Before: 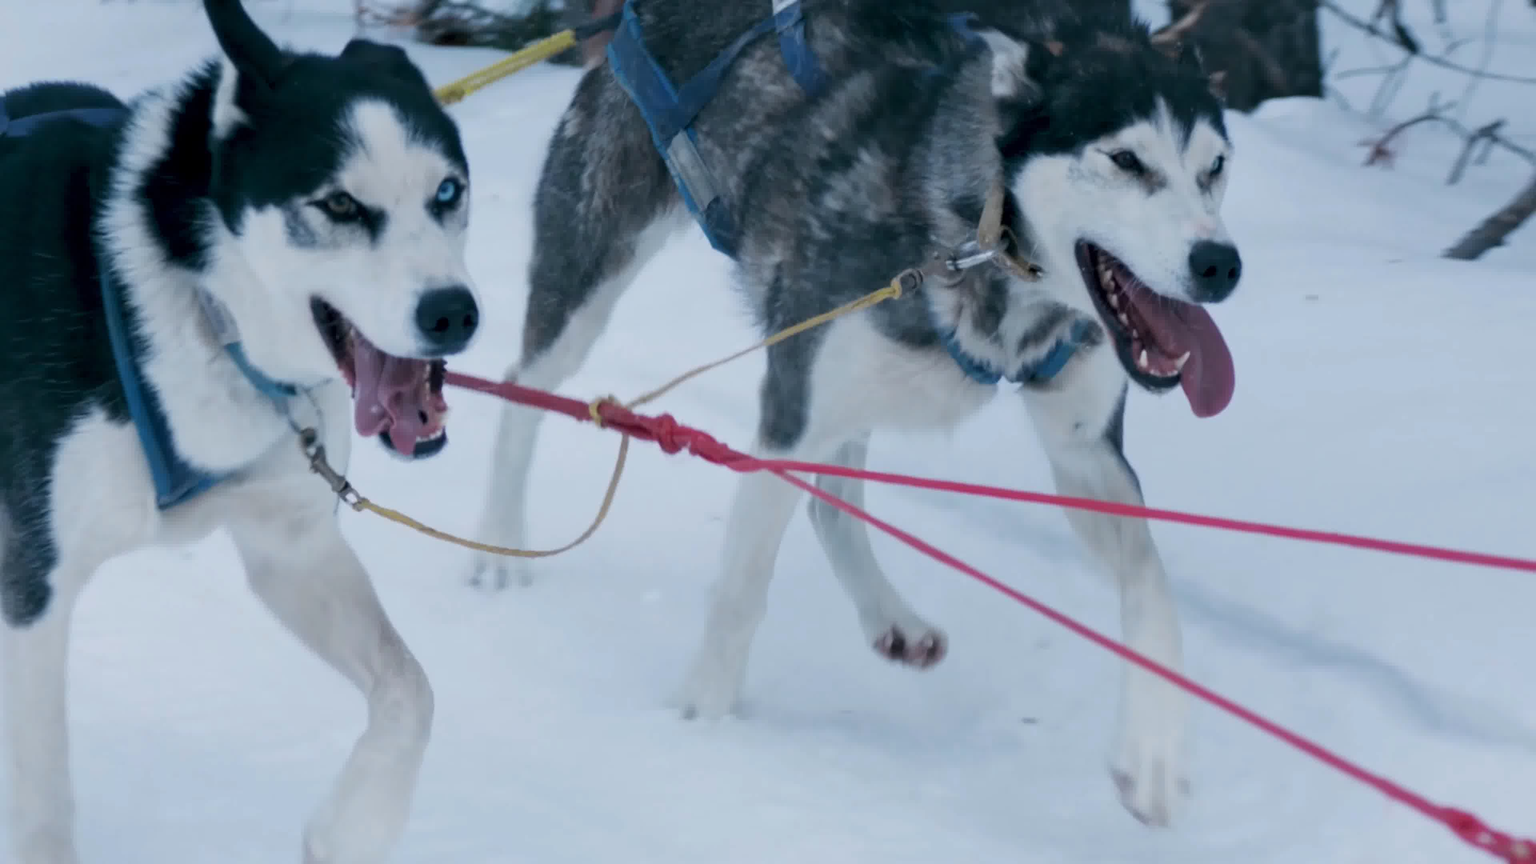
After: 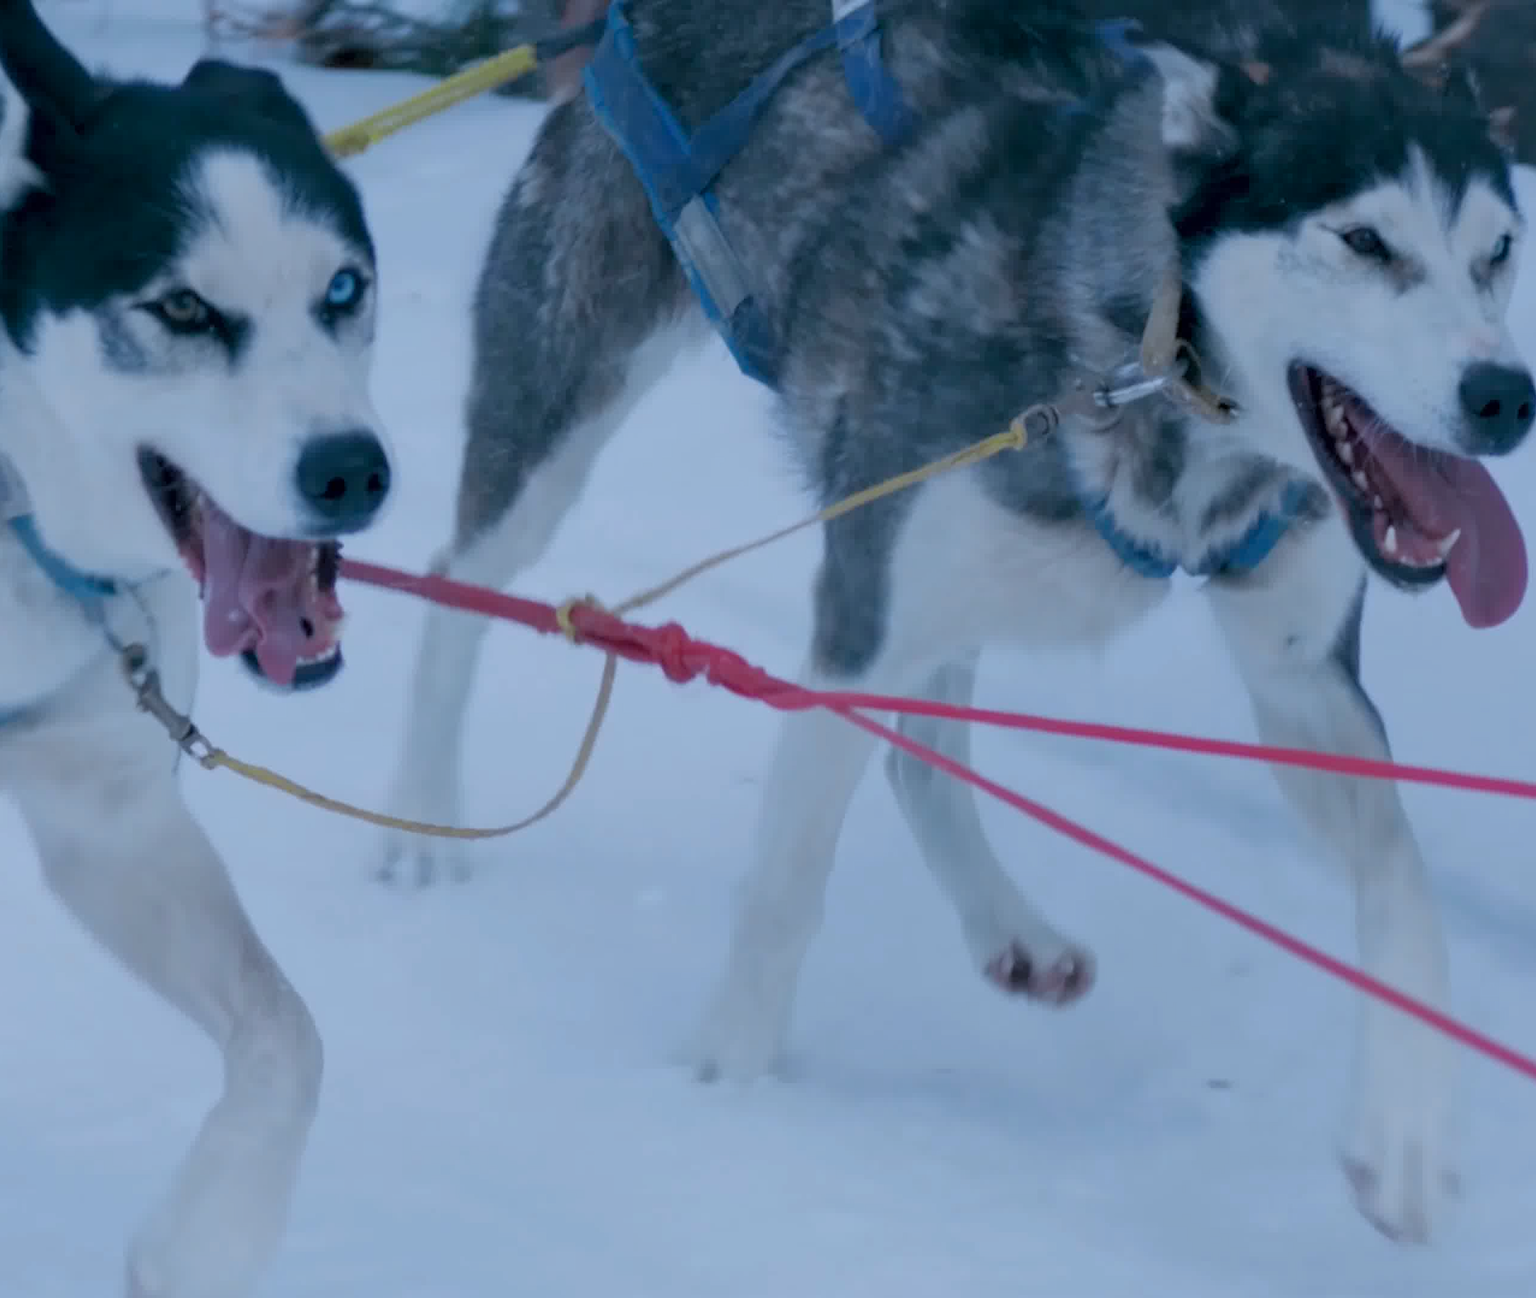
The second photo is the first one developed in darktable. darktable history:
color calibration: gray › normalize channels true, illuminant as shot in camera, x 0.369, y 0.376, temperature 4321.82 K, gamut compression 0.029
crop and rotate: left 14.286%, right 19.218%
tone equalizer: -8 EV 0.271 EV, -7 EV 0.441 EV, -6 EV 0.391 EV, -5 EV 0.269 EV, -3 EV -0.265 EV, -2 EV -0.425 EV, -1 EV -0.434 EV, +0 EV -0.26 EV, edges refinement/feathering 500, mask exposure compensation -1.57 EV, preserve details no
